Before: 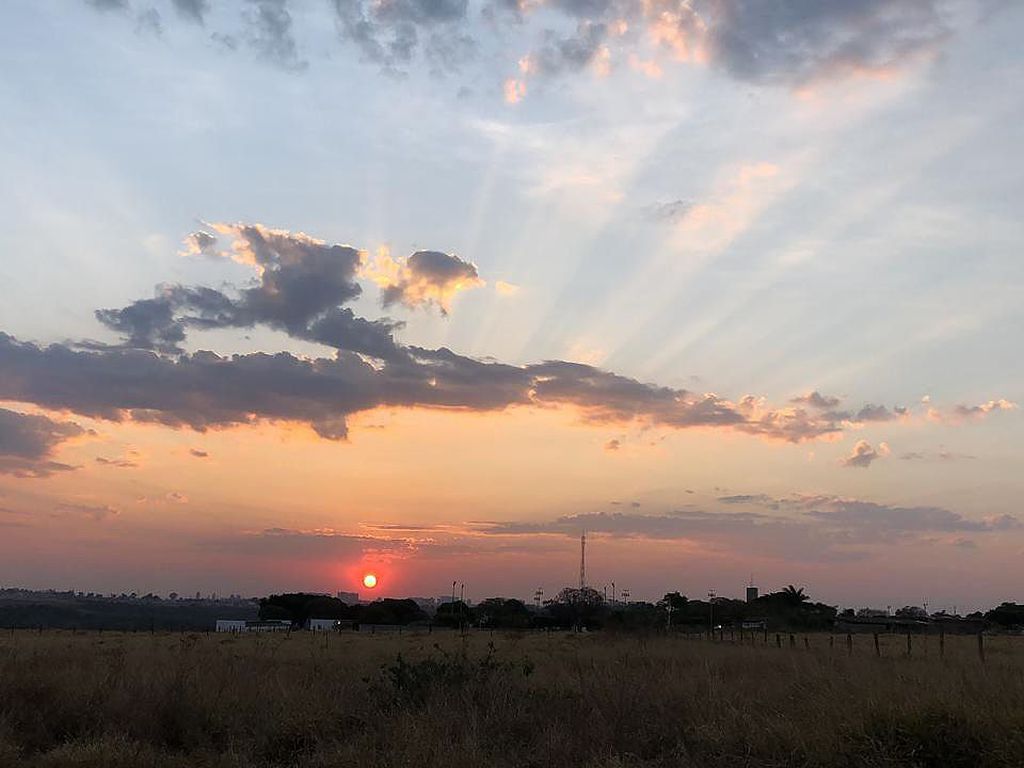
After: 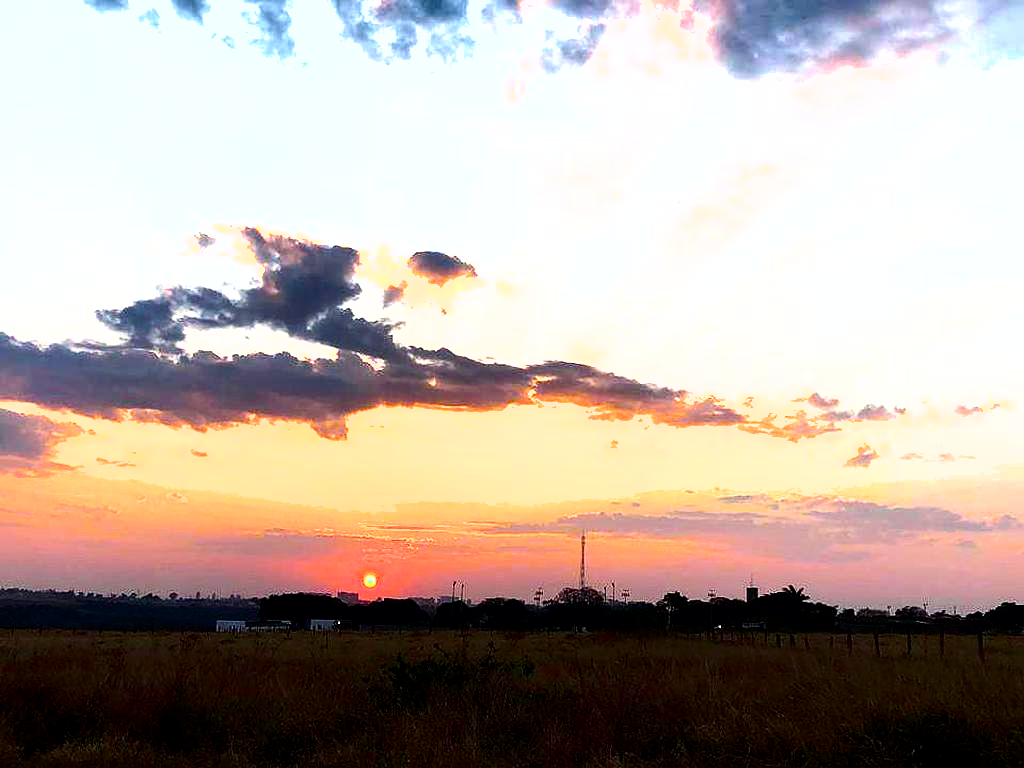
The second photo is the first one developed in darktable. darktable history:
tone curve: curves: ch0 [(0, 0) (0.126, 0.061) (0.338, 0.285) (0.494, 0.518) (0.703, 0.762) (1, 1)]; ch1 [(0, 0) (0.364, 0.322) (0.443, 0.441) (0.5, 0.501) (0.55, 0.578) (1, 1)]; ch2 [(0, 0) (0.44, 0.424) (0.501, 0.499) (0.557, 0.564) (0.613, 0.682) (0.707, 0.746) (1, 1)], color space Lab, independent channels, preserve colors none
exposure: black level correction 0, exposure 0.7 EV, compensate exposure bias true, compensate highlight preservation false
color balance: lift [0.991, 1, 1, 1], gamma [0.996, 1, 1, 1], input saturation 98.52%, contrast 20.34%, output saturation 103.72%
shadows and highlights: radius 108.52, shadows 23.73, highlights -59.32, low approximation 0.01, soften with gaussian
